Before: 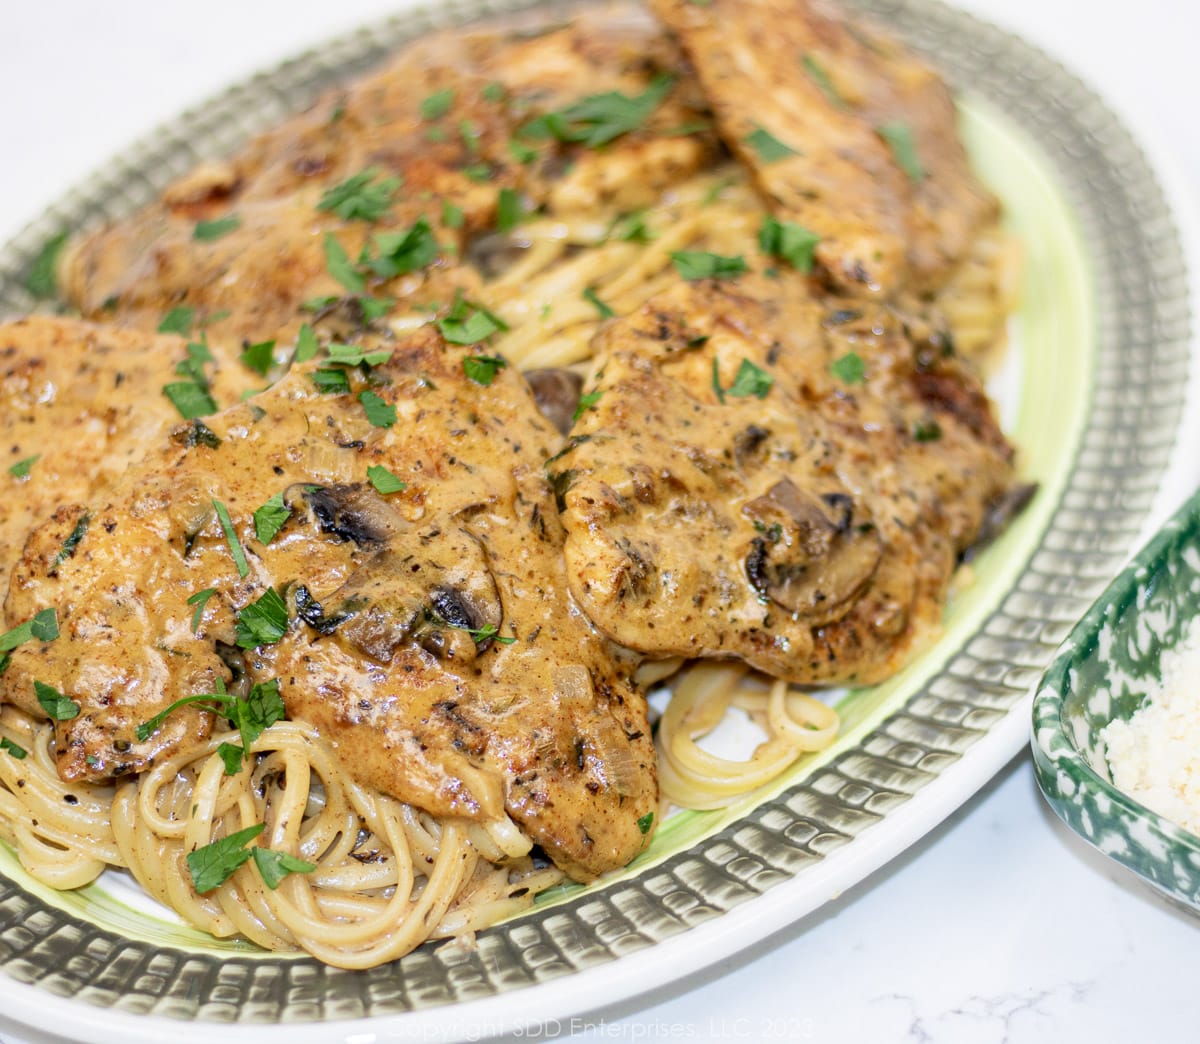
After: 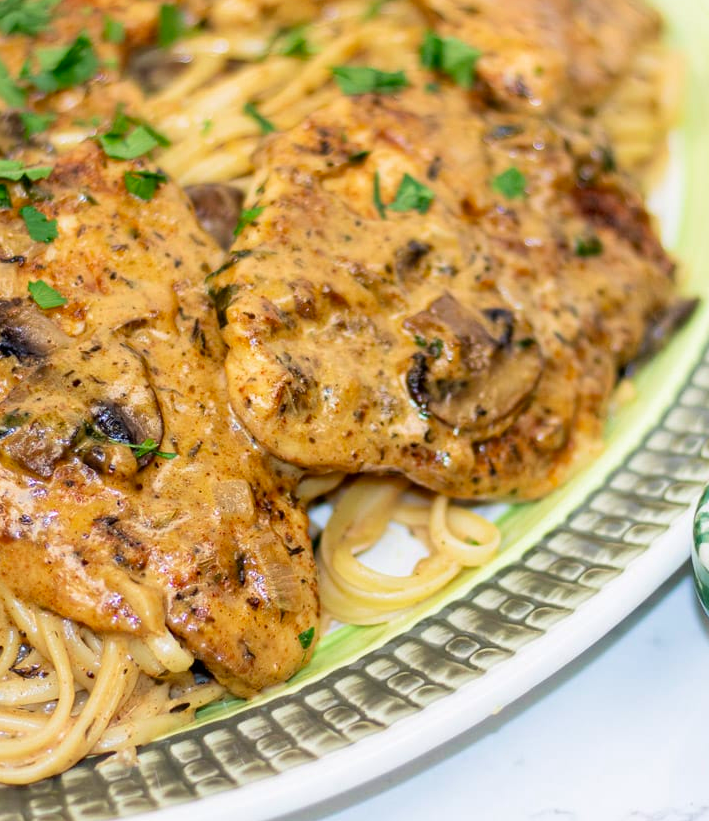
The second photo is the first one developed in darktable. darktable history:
white balance: red 1, blue 1
velvia: strength 21.76%
exposure: compensate highlight preservation false
crop and rotate: left 28.256%, top 17.734%, right 12.656%, bottom 3.573%
